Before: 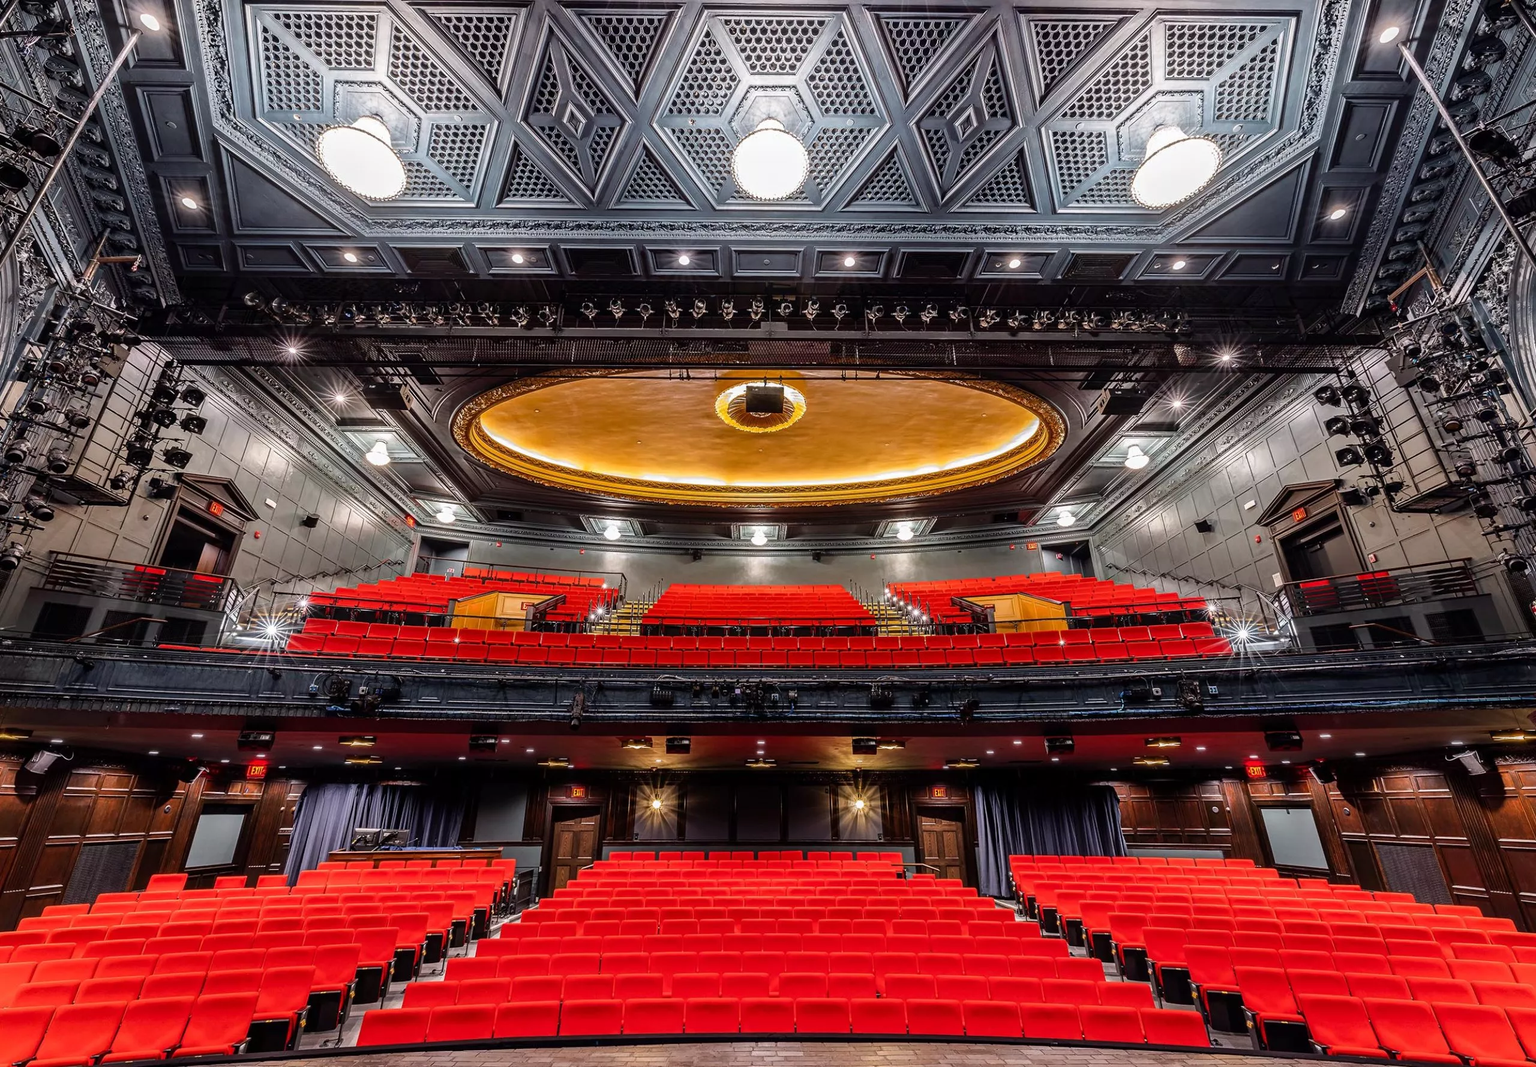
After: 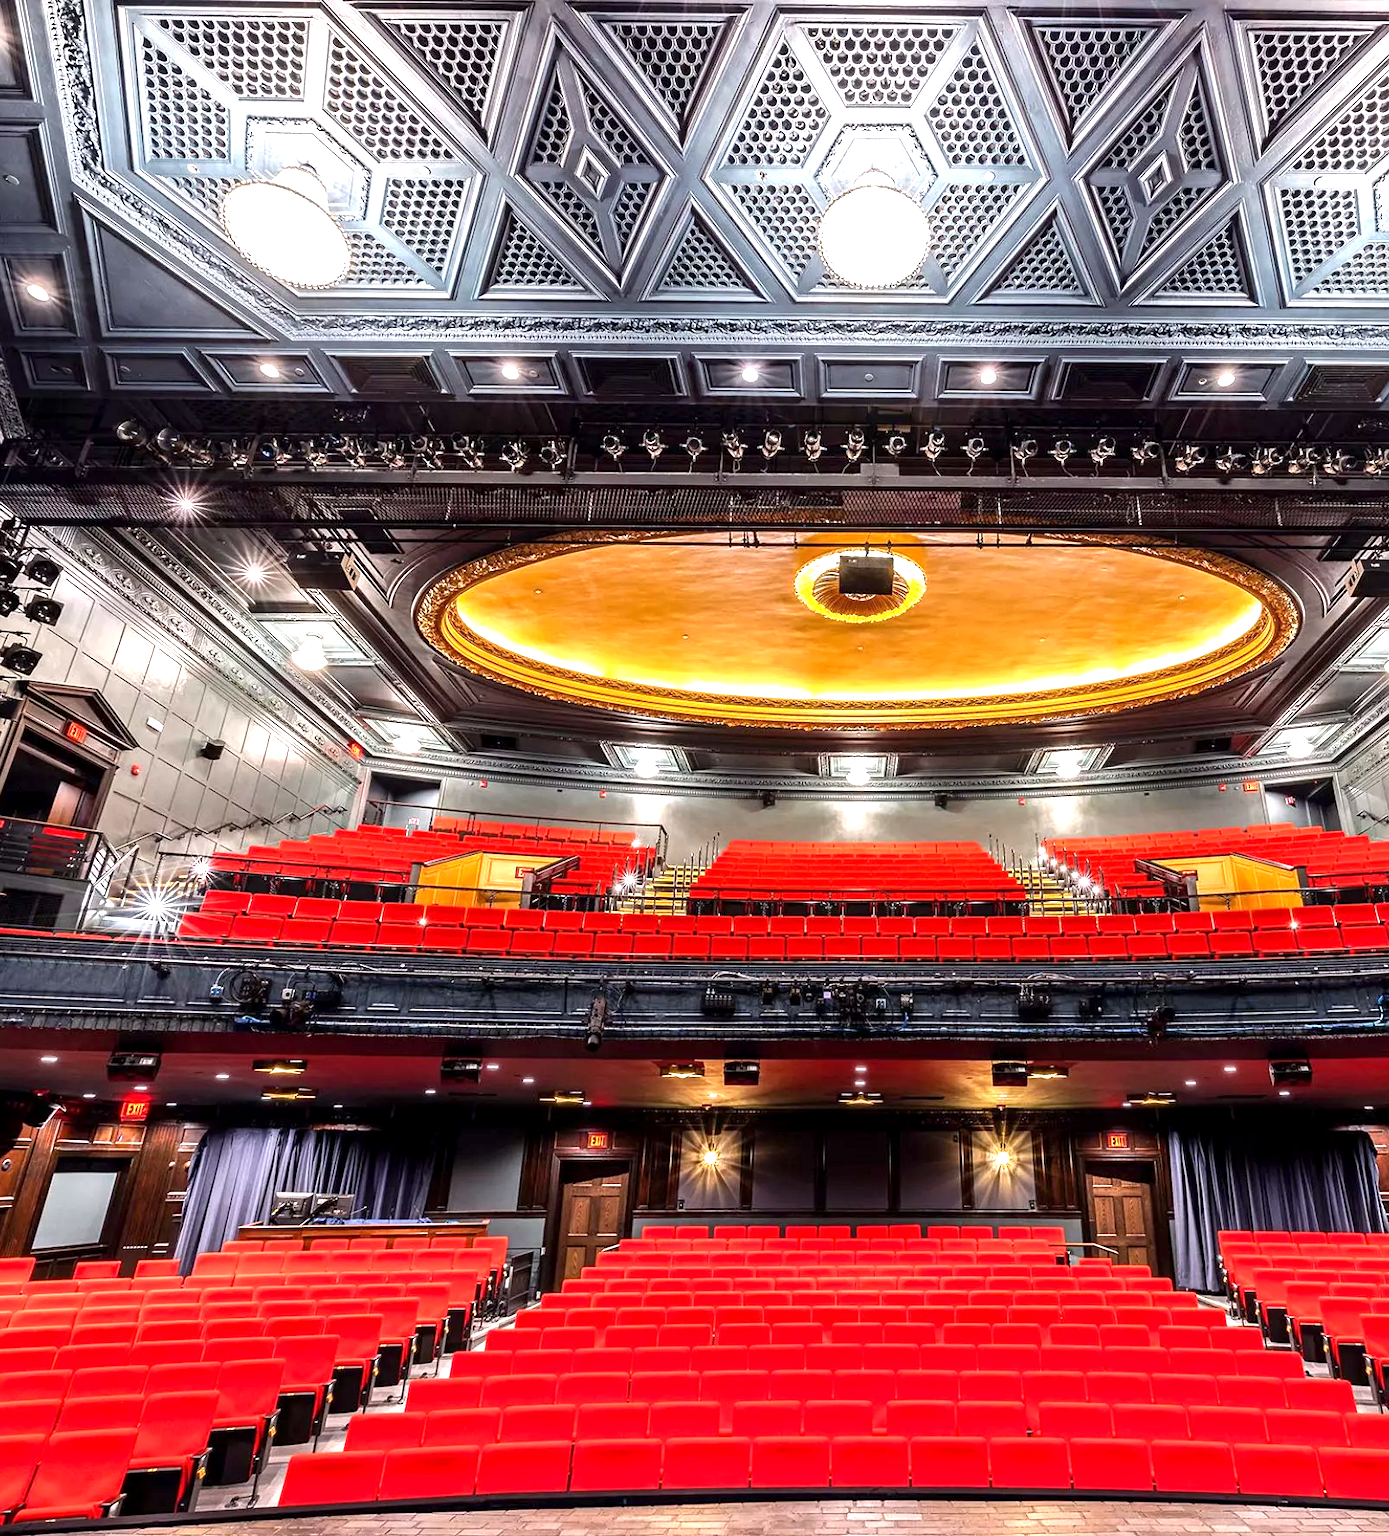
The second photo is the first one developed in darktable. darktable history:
crop: left 10.644%, right 26.528%
exposure: black level correction 0.001, exposure 1.129 EV, compensate exposure bias true, compensate highlight preservation false
